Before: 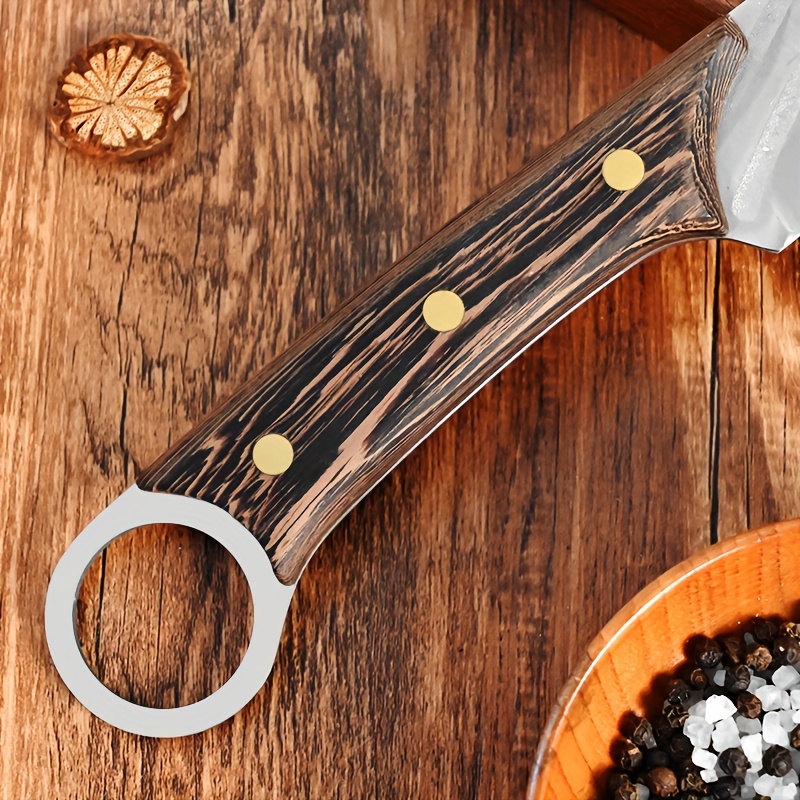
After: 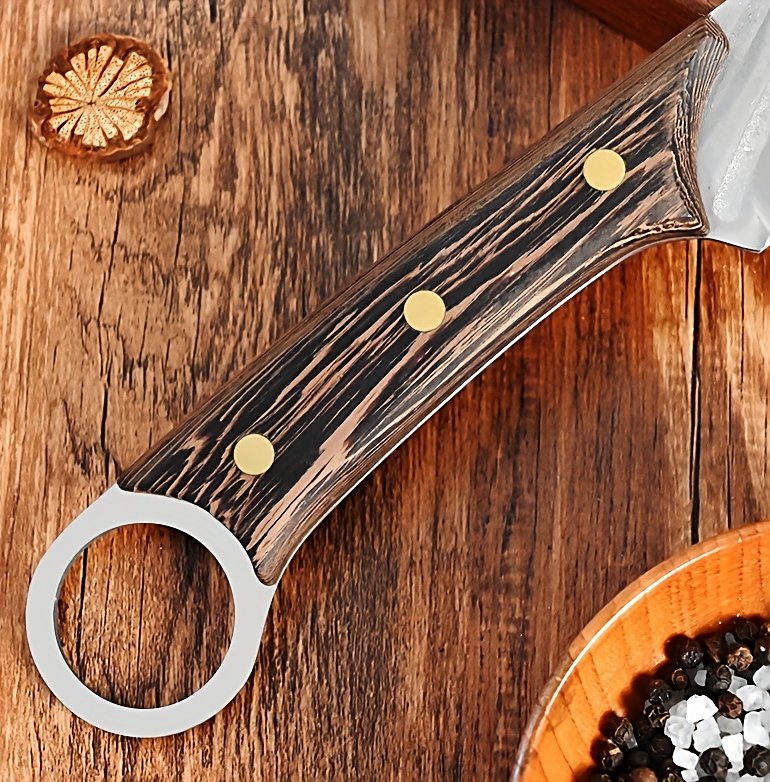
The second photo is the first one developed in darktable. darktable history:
sharpen: on, module defaults
crop and rotate: left 2.536%, right 1.107%, bottom 2.246%
